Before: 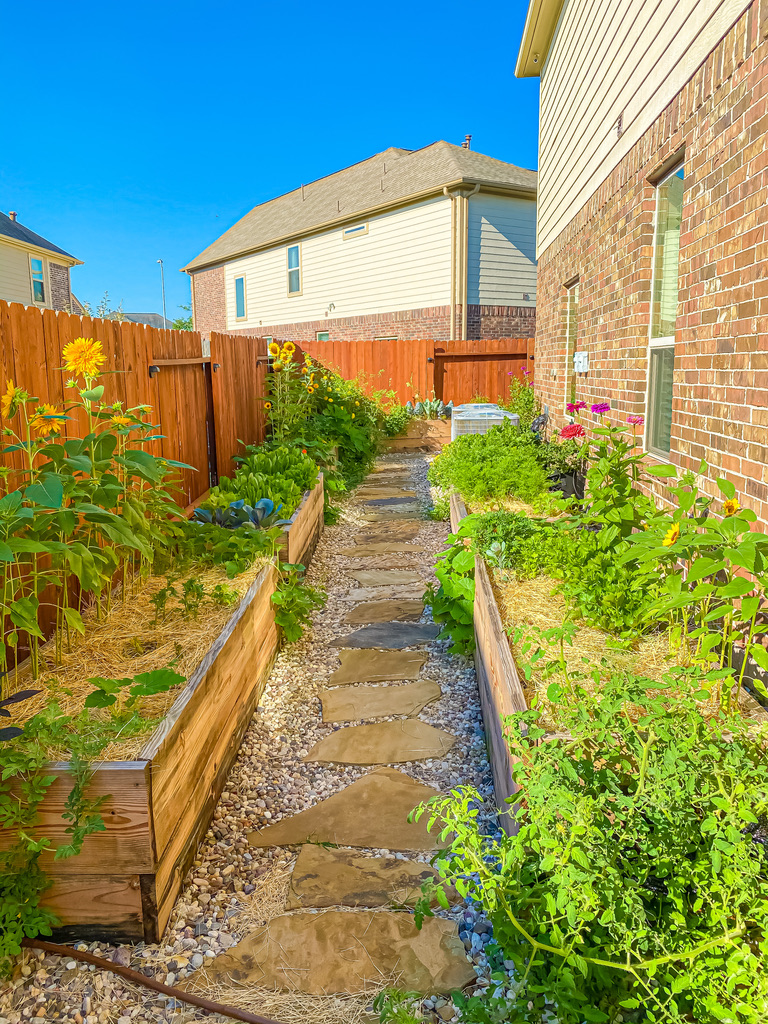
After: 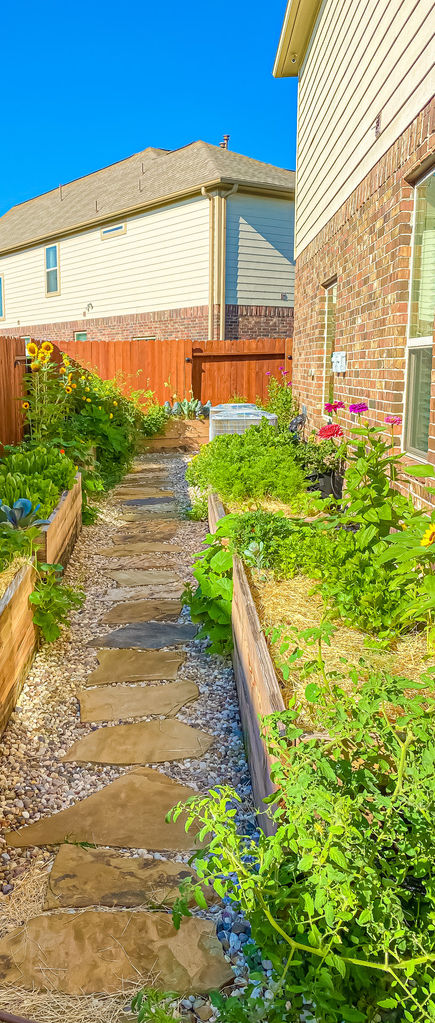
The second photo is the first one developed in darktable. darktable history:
crop: left 31.522%, top 0.001%, right 11.833%
